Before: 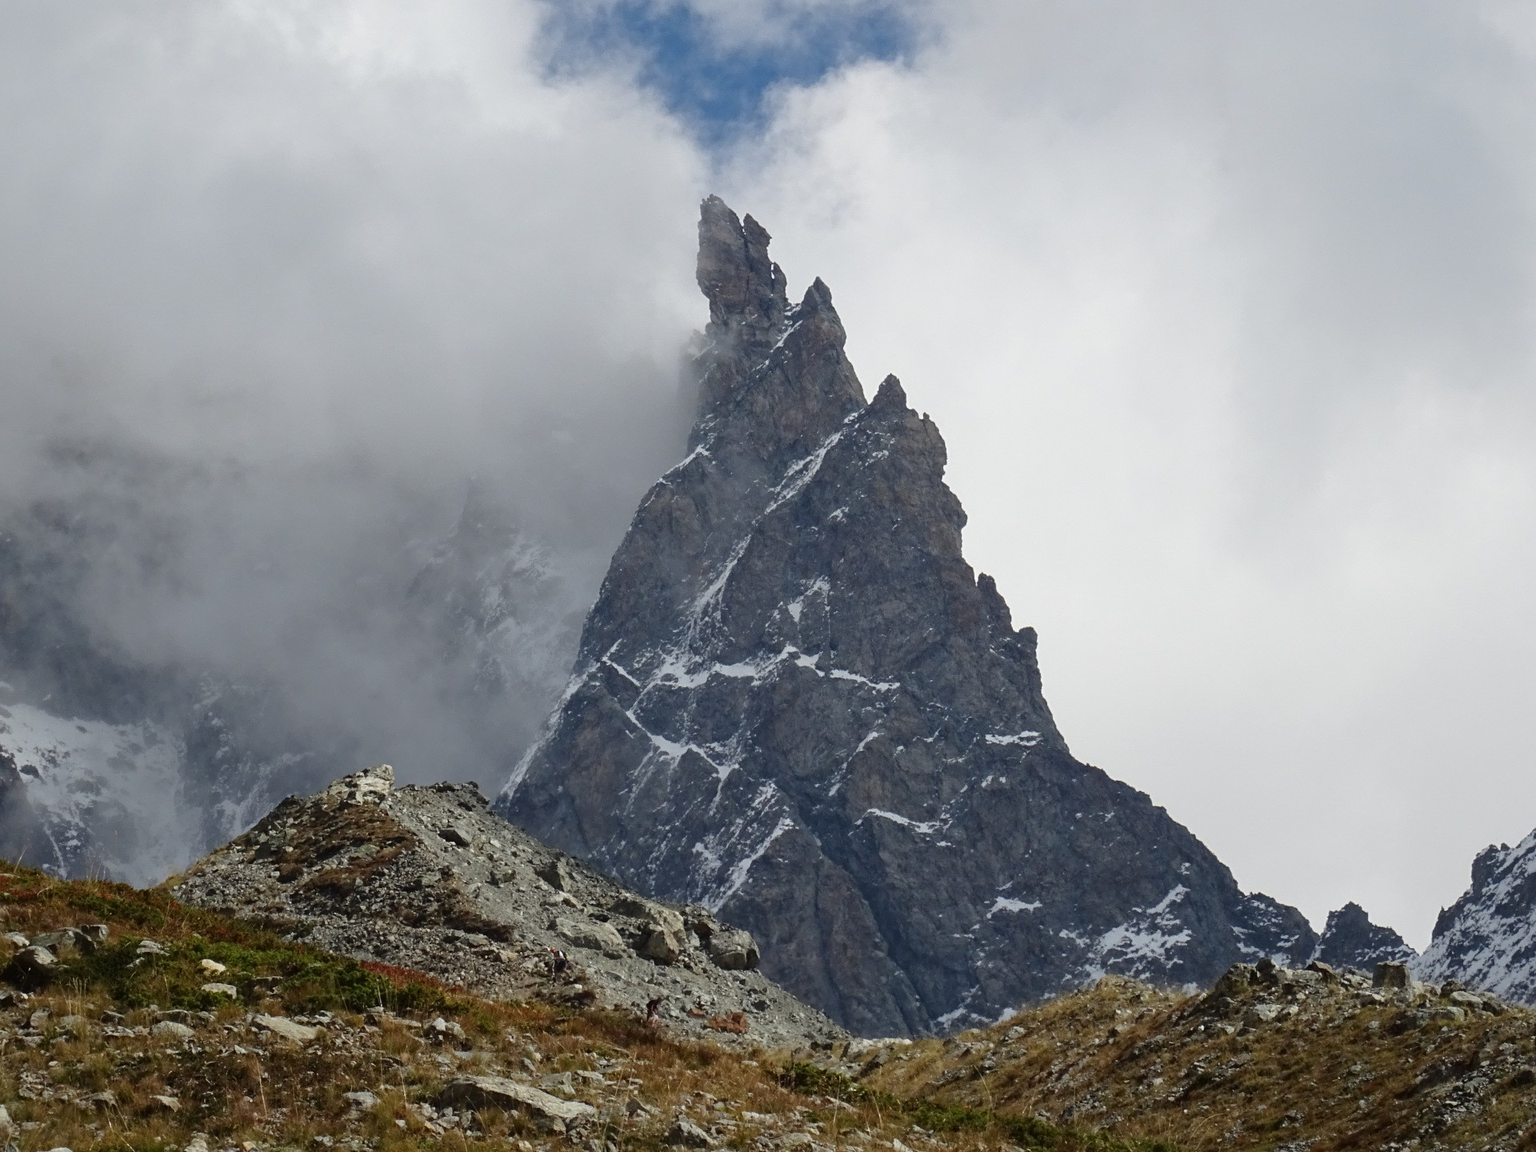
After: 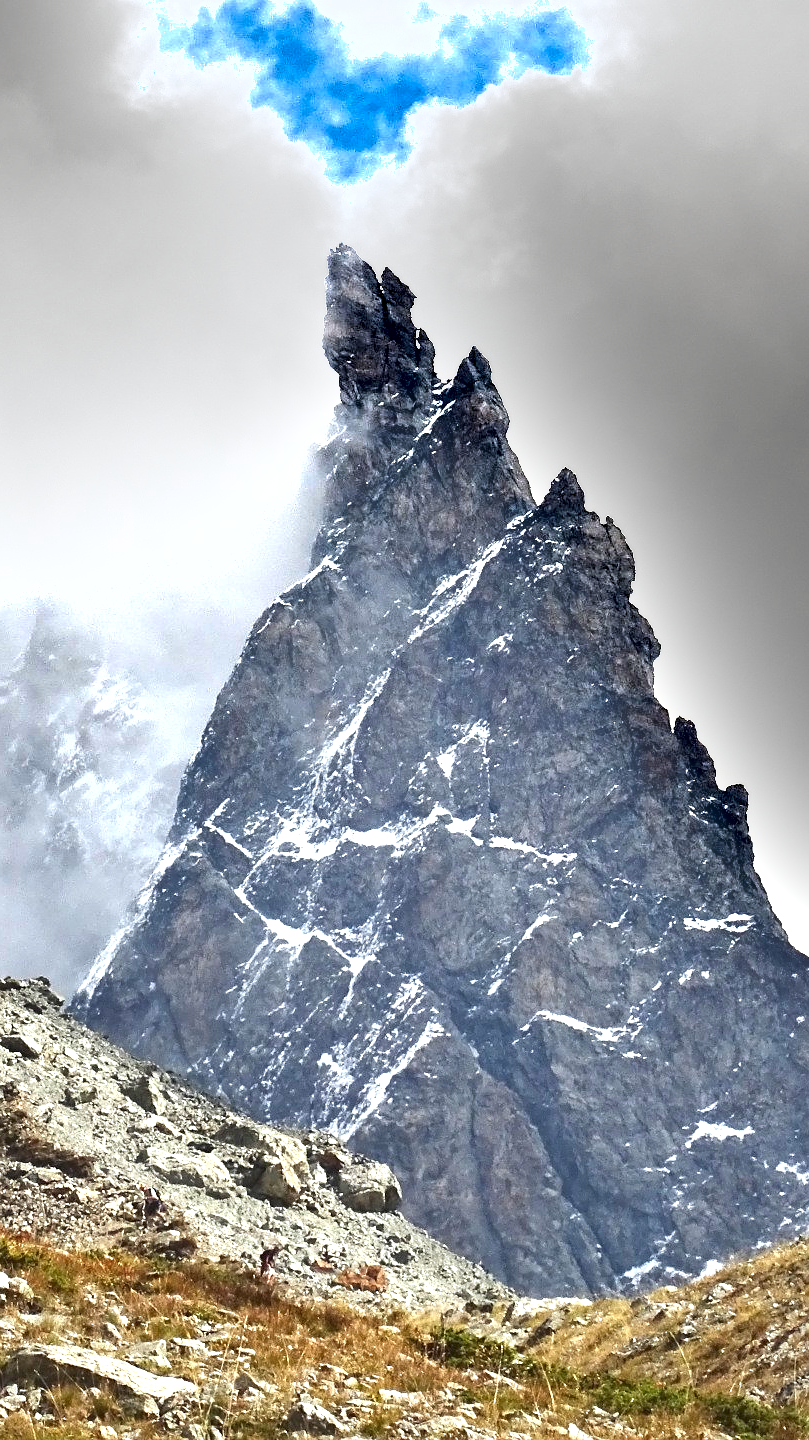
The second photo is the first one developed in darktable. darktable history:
crop: left 28.583%, right 29.231%
sharpen: radius 1, threshold 1
exposure: black level correction 0, exposure 1.9 EV, compensate highlight preservation false
shadows and highlights: soften with gaussian
